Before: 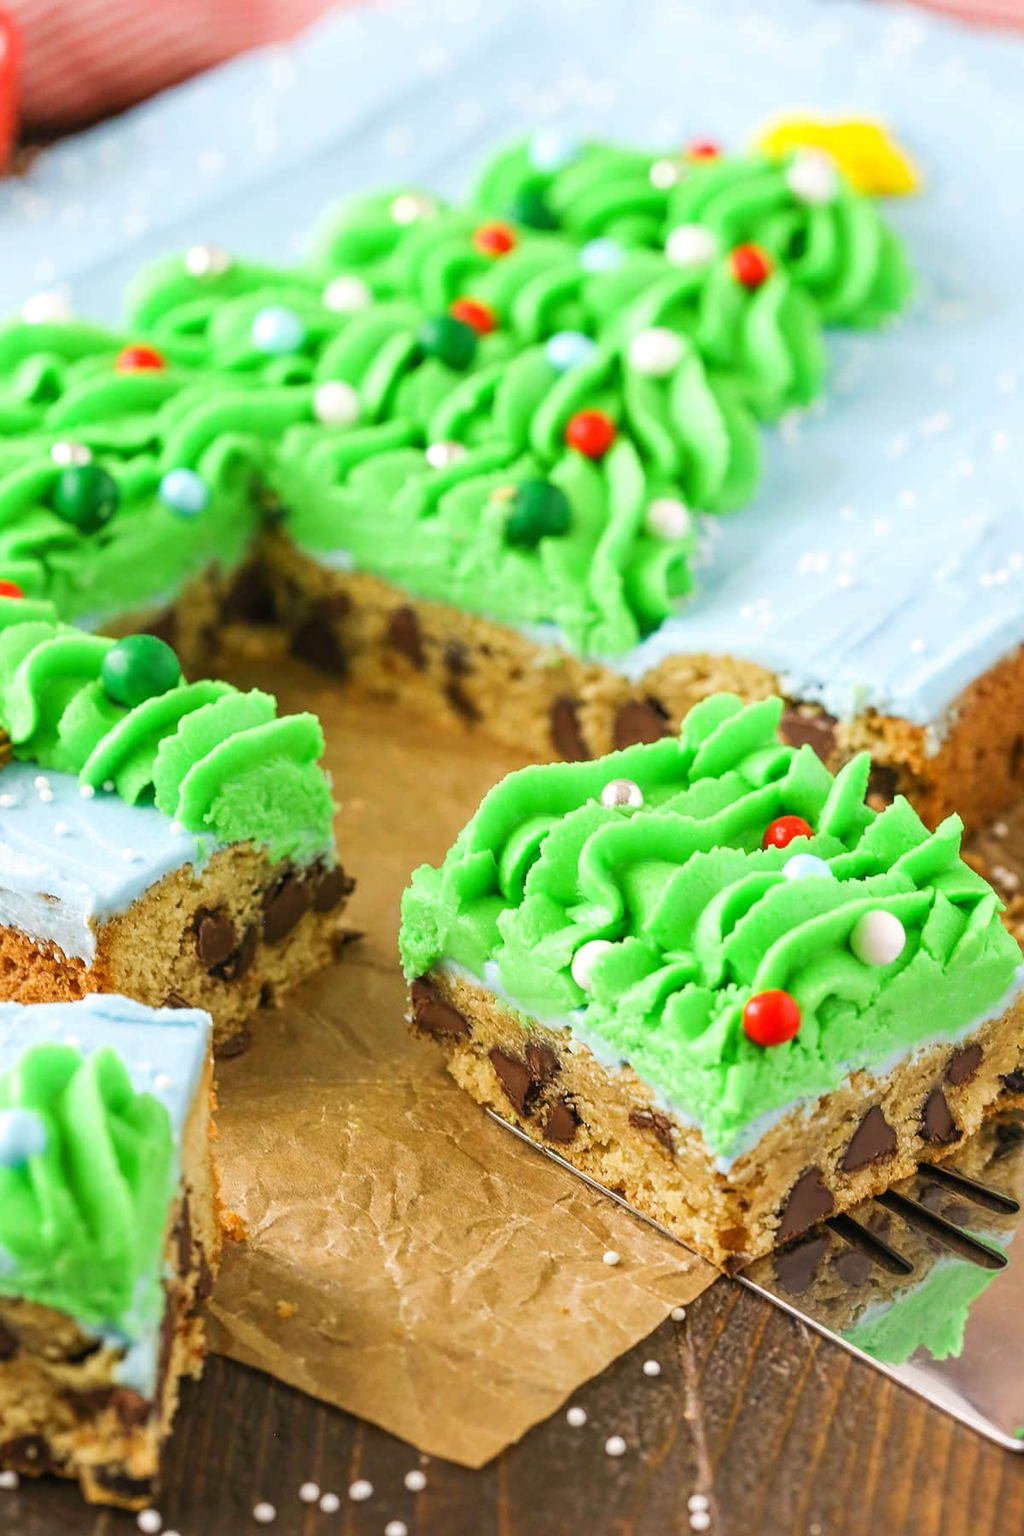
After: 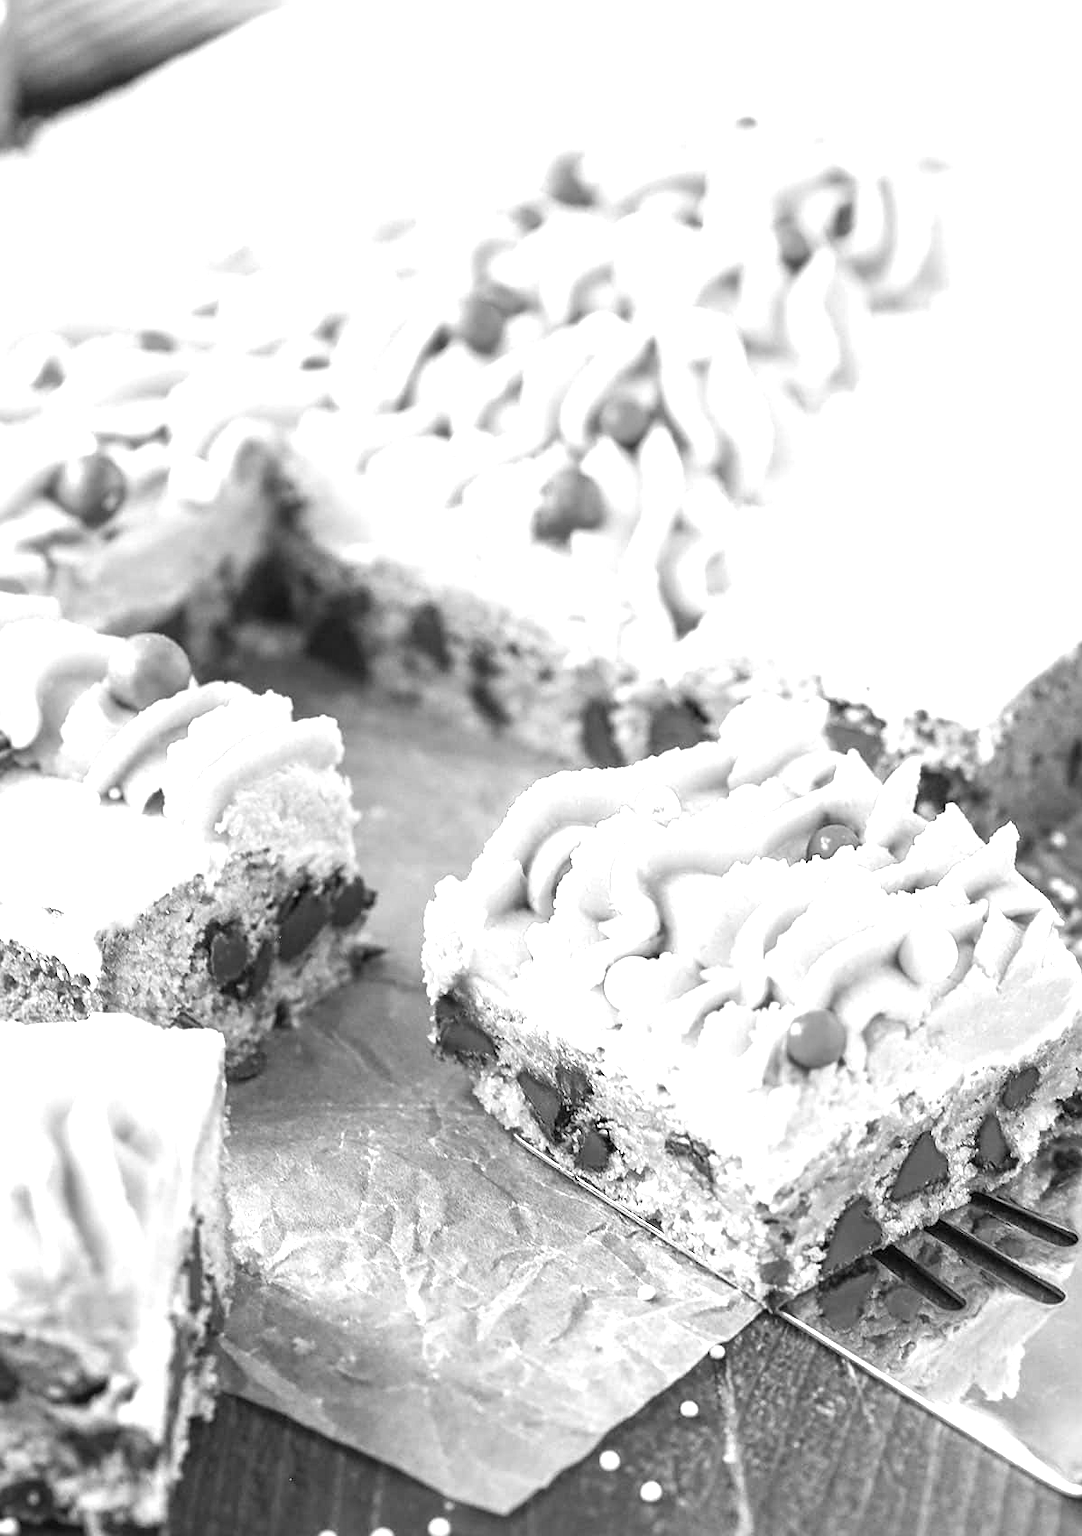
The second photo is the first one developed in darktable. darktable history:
sharpen: amount 0.209
crop and rotate: top 2.34%, bottom 3.057%
color calibration: output gray [0.21, 0.42, 0.37, 0], illuminant as shot in camera, x 0.369, y 0.376, temperature 4328.62 K
exposure: black level correction 0, exposure 1.2 EV, compensate highlight preservation false
